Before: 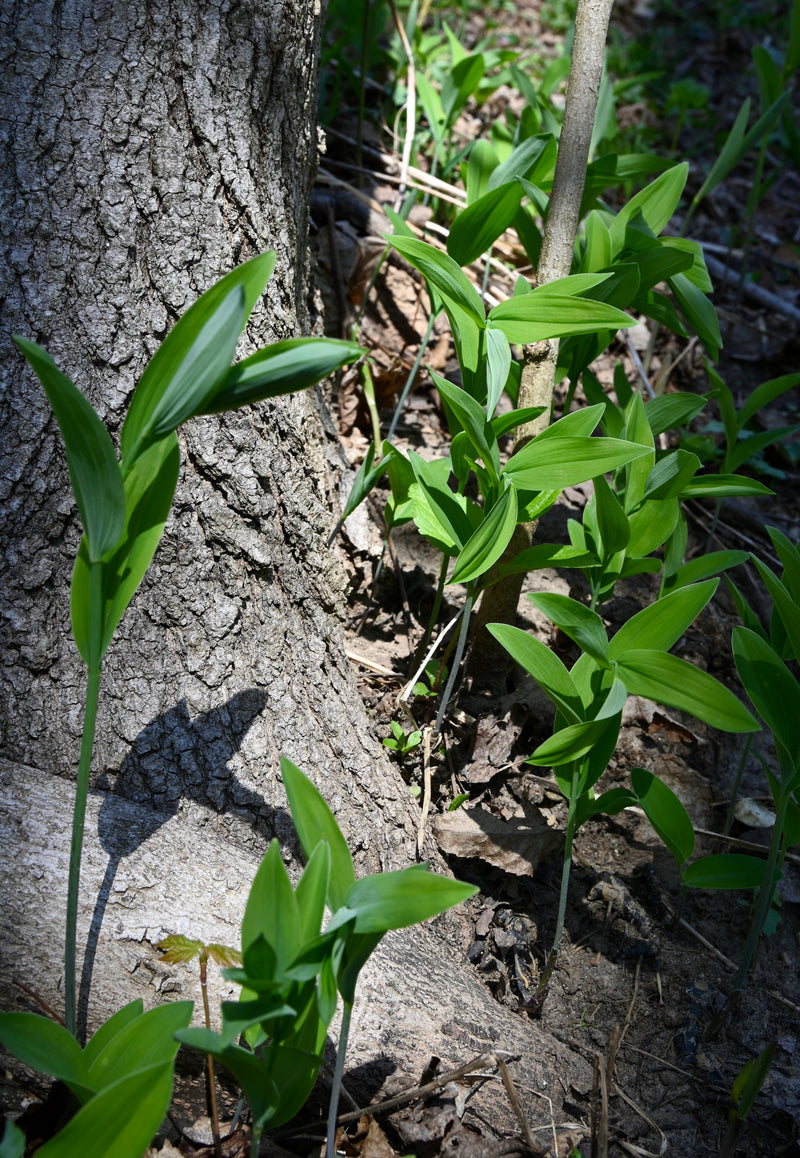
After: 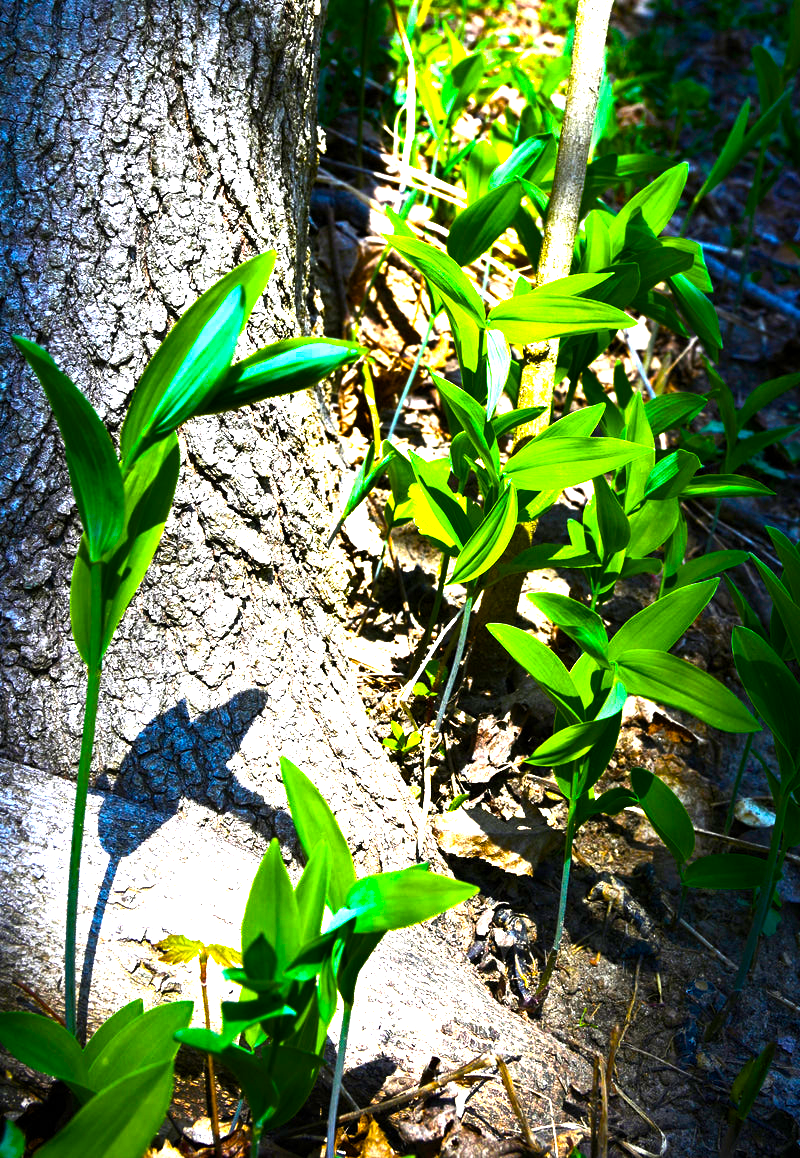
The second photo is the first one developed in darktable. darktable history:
color balance rgb: linear chroma grading › global chroma 20%, perceptual saturation grading › global saturation 65%, perceptual saturation grading › highlights 60%, perceptual saturation grading › mid-tones 50%, perceptual saturation grading › shadows 50%, perceptual brilliance grading › global brilliance 30%, perceptual brilliance grading › highlights 50%, perceptual brilliance grading › mid-tones 50%, perceptual brilliance grading › shadows -22%, global vibrance 20%
exposure: compensate highlight preservation false
